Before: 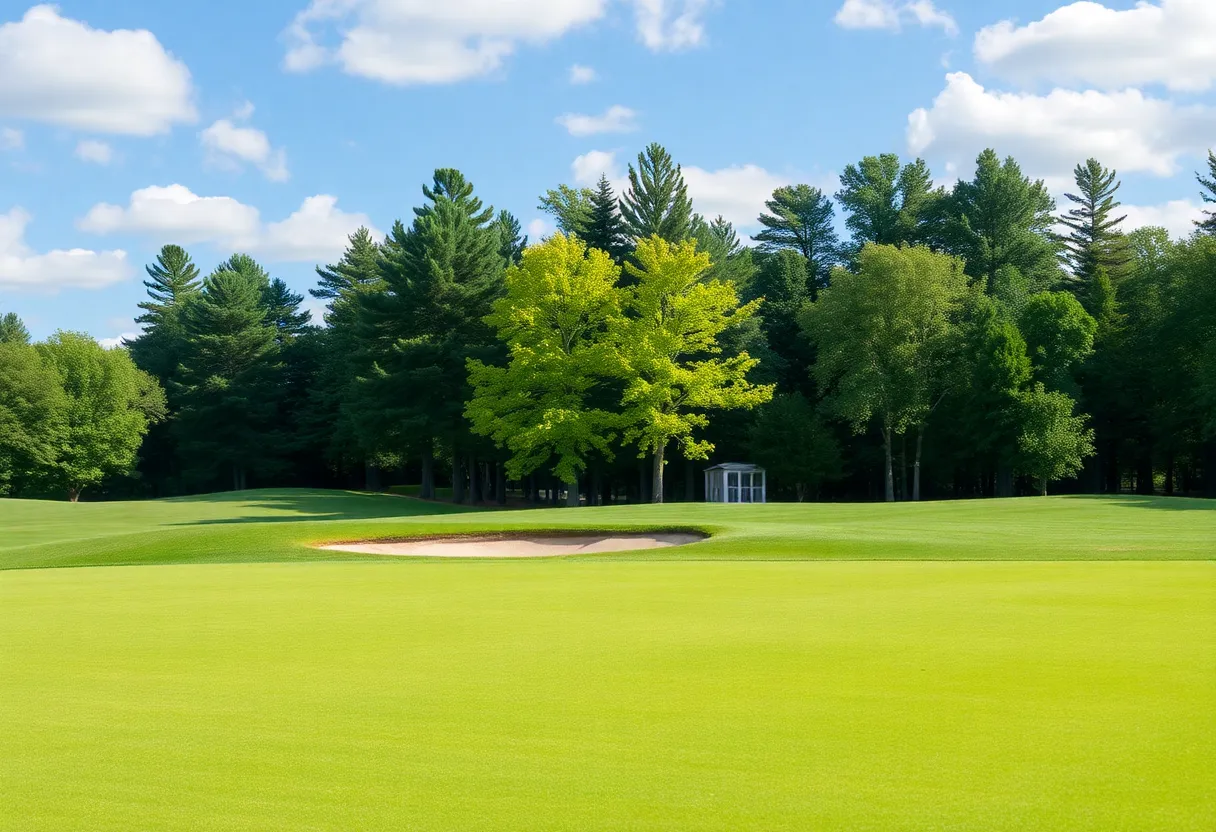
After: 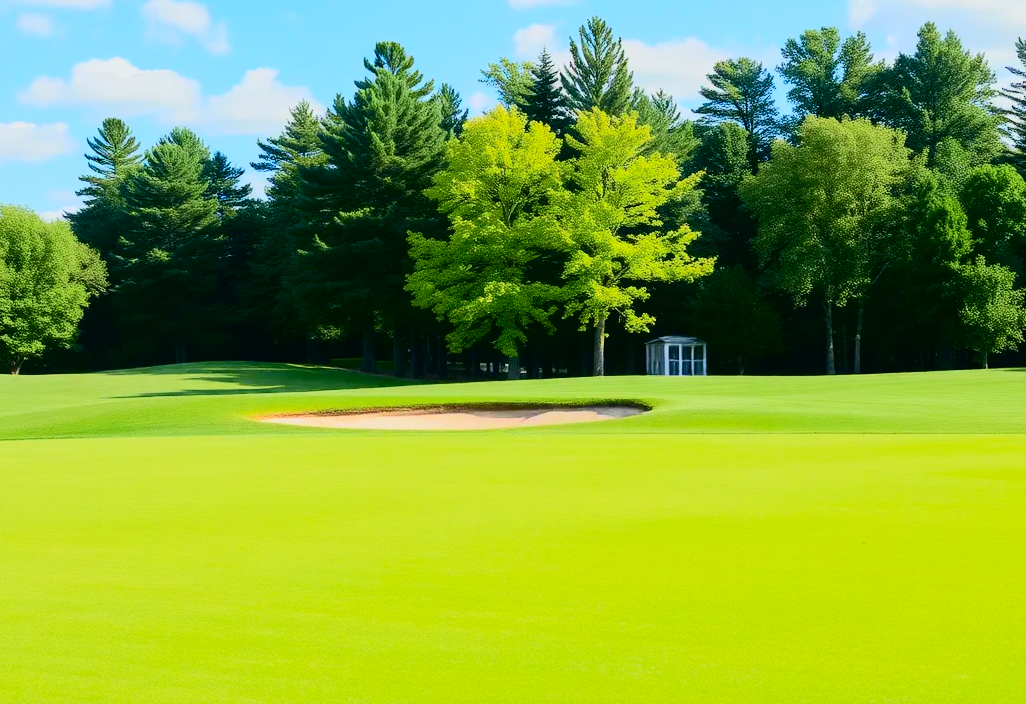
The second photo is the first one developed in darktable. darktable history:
contrast brightness saturation: contrast 0.104, brightness 0.026, saturation 0.094
tone curve: curves: ch0 [(0, 0.017) (0.091, 0.046) (0.298, 0.287) (0.439, 0.482) (0.64, 0.729) (0.785, 0.817) (0.995, 0.917)]; ch1 [(0, 0) (0.384, 0.365) (0.463, 0.447) (0.486, 0.474) (0.503, 0.497) (0.526, 0.52) (0.555, 0.564) (0.578, 0.595) (0.638, 0.644) (0.766, 0.773) (1, 1)]; ch2 [(0, 0) (0.374, 0.344) (0.449, 0.434) (0.501, 0.501) (0.528, 0.519) (0.569, 0.589) (0.61, 0.646) (0.666, 0.688) (1, 1)], color space Lab, independent channels, preserve colors none
crop and rotate: left 4.872%, top 15.369%, right 10.701%
exposure: exposure 0.194 EV, compensate exposure bias true, compensate highlight preservation false
